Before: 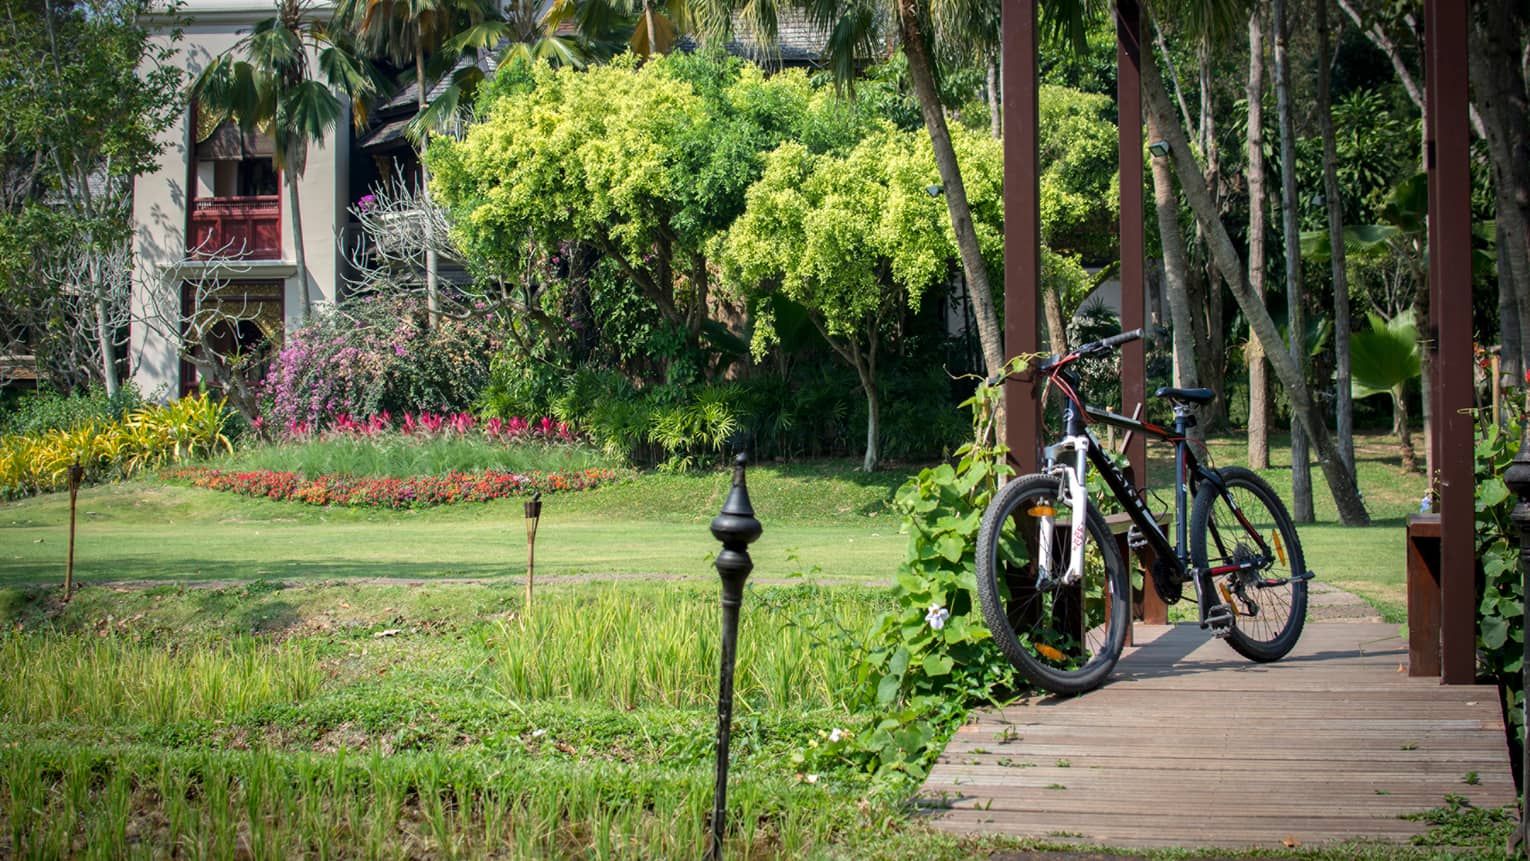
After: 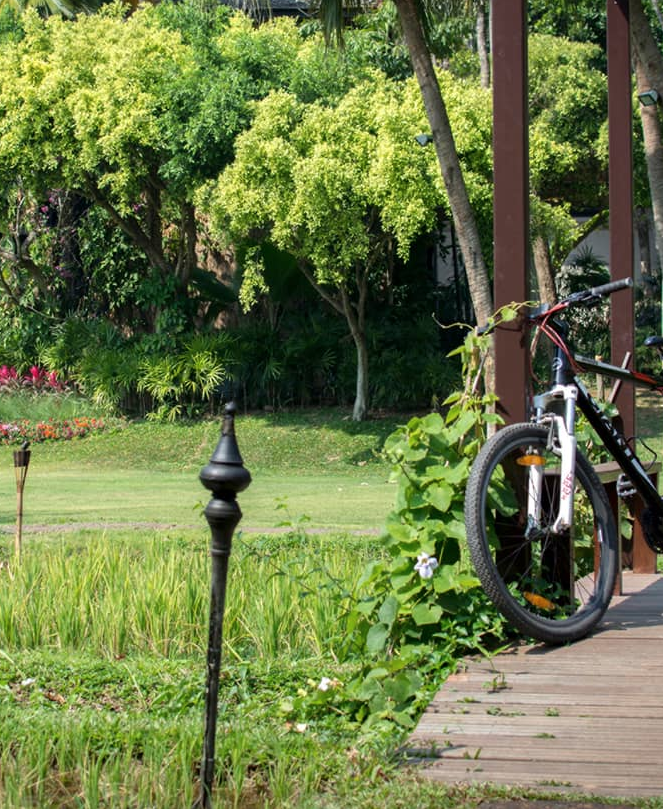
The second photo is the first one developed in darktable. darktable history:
contrast brightness saturation: saturation -0.04
crop: left 33.452%, top 6.025%, right 23.155%
